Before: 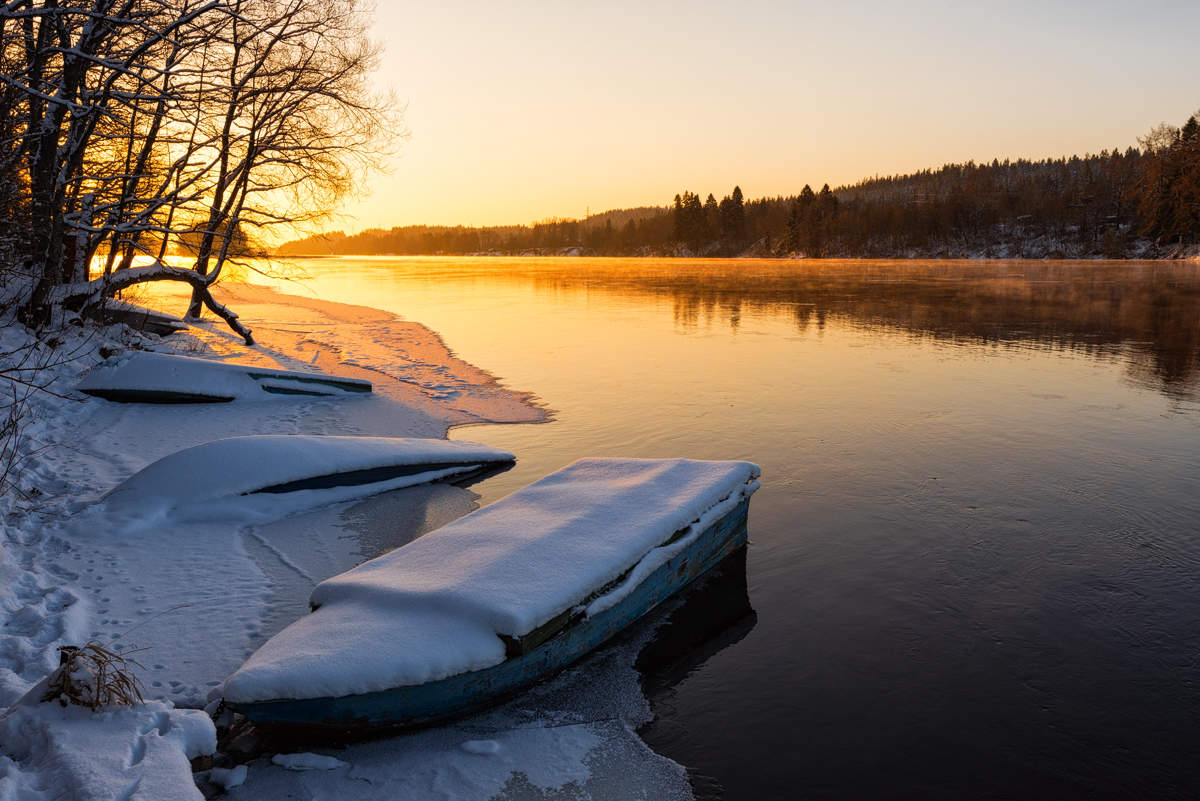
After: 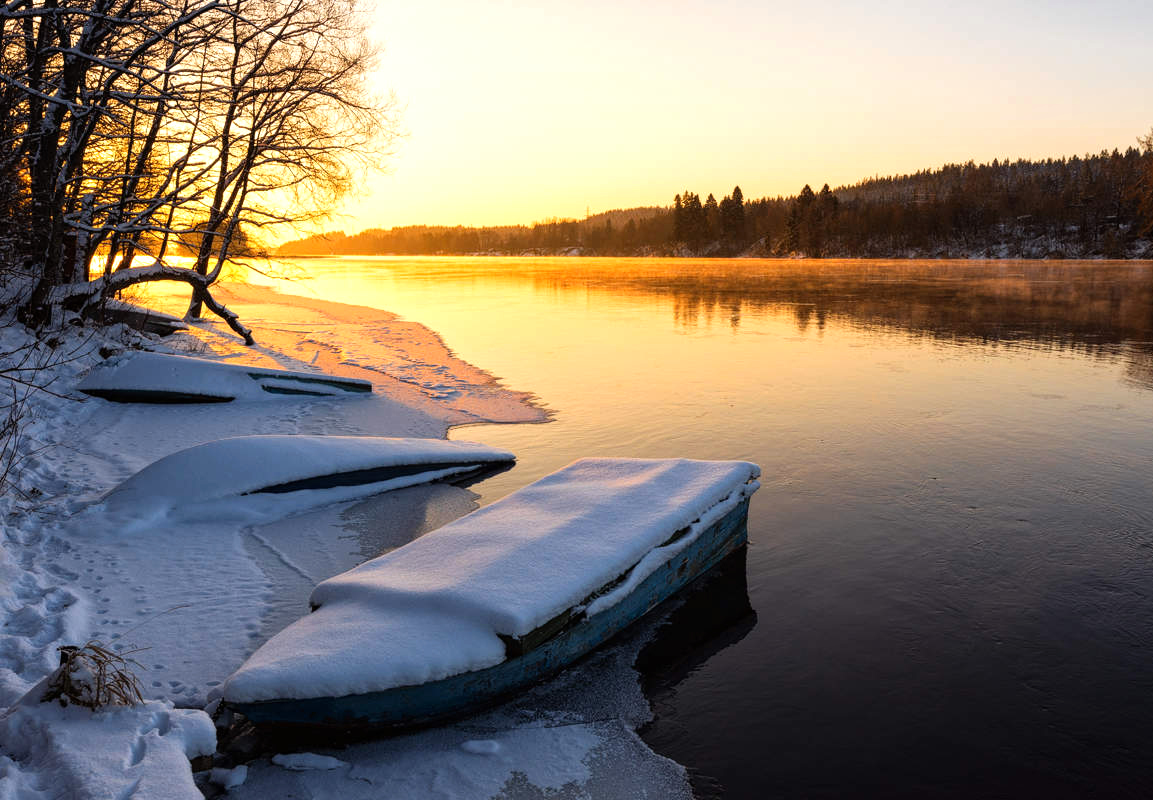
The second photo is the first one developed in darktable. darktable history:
crop: right 3.898%, bottom 0.025%
tone equalizer: -8 EV -0.379 EV, -7 EV -0.369 EV, -6 EV -0.32 EV, -5 EV -0.187 EV, -3 EV 0.257 EV, -2 EV 0.332 EV, -1 EV 0.411 EV, +0 EV 0.392 EV
